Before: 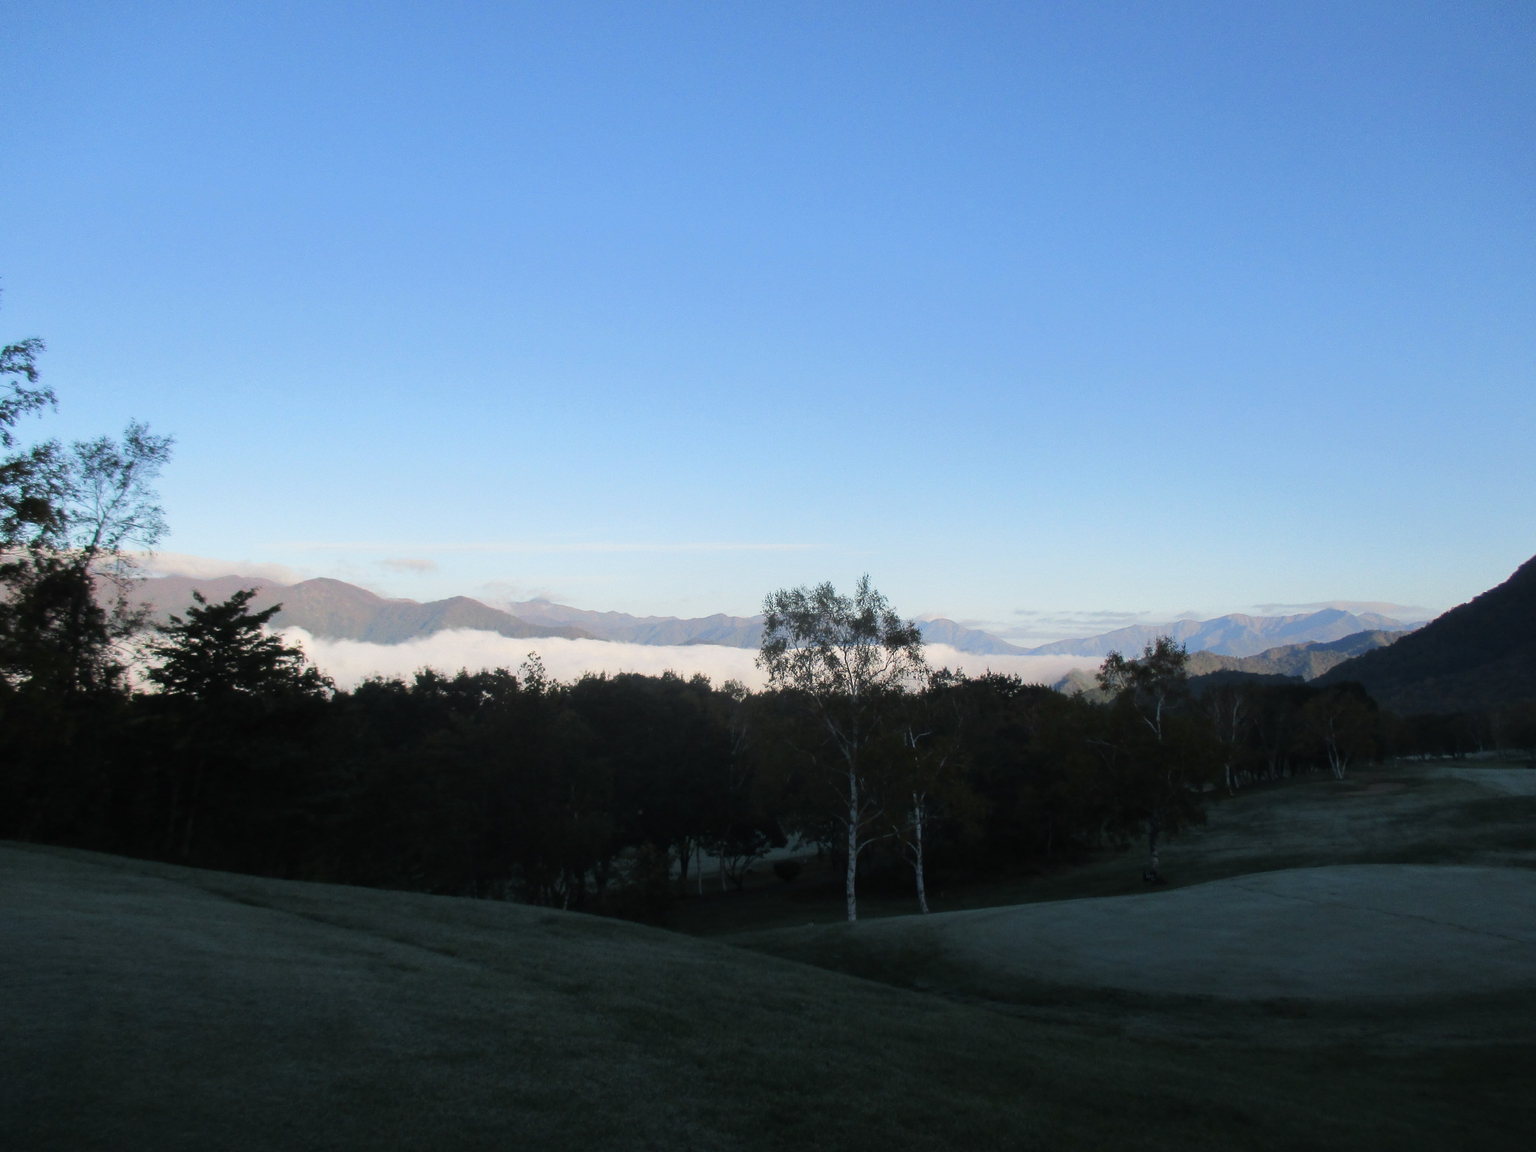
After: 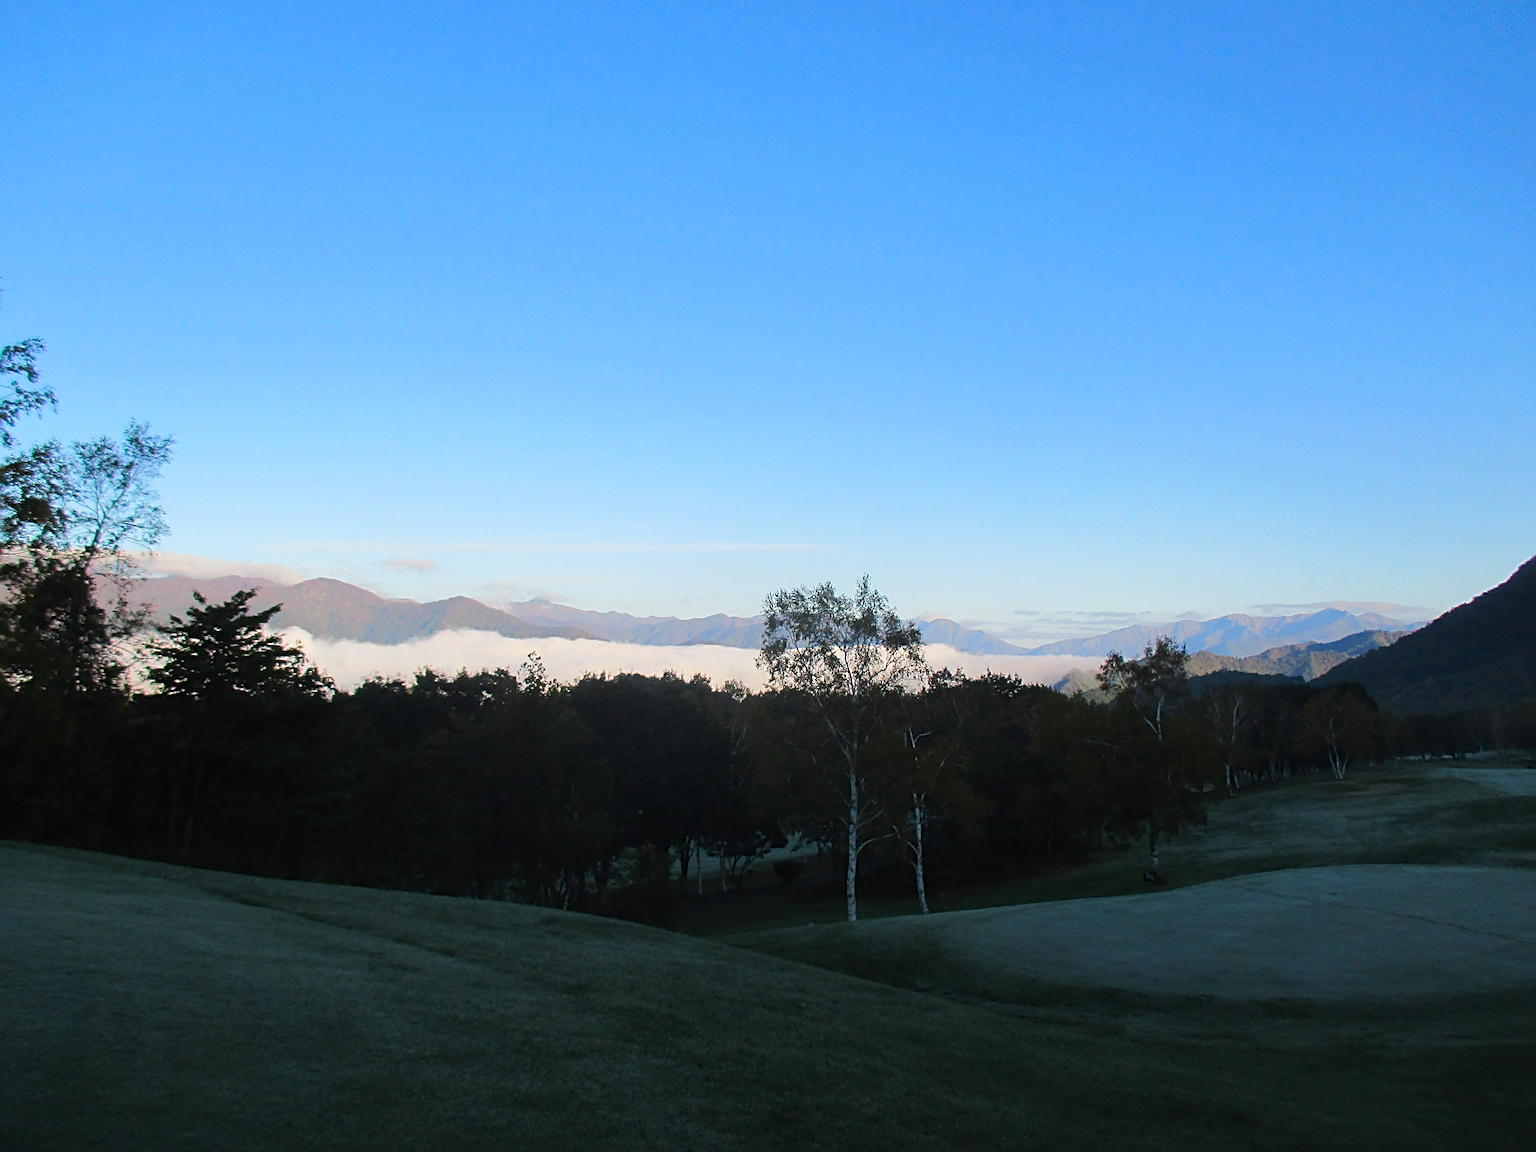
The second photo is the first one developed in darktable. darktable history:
sharpen: radius 2.676, amount 0.669
color balance rgb: perceptual saturation grading › global saturation 25%, perceptual brilliance grading › mid-tones 10%, perceptual brilliance grading › shadows 15%, global vibrance 20%
